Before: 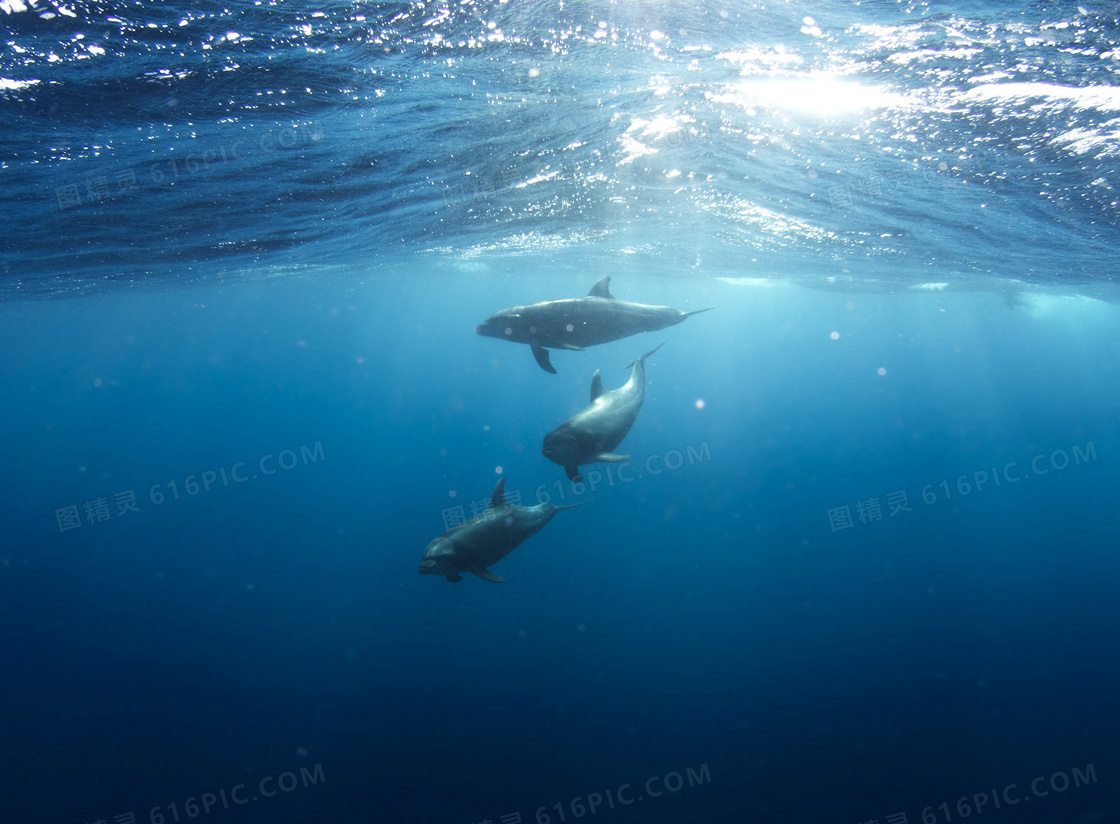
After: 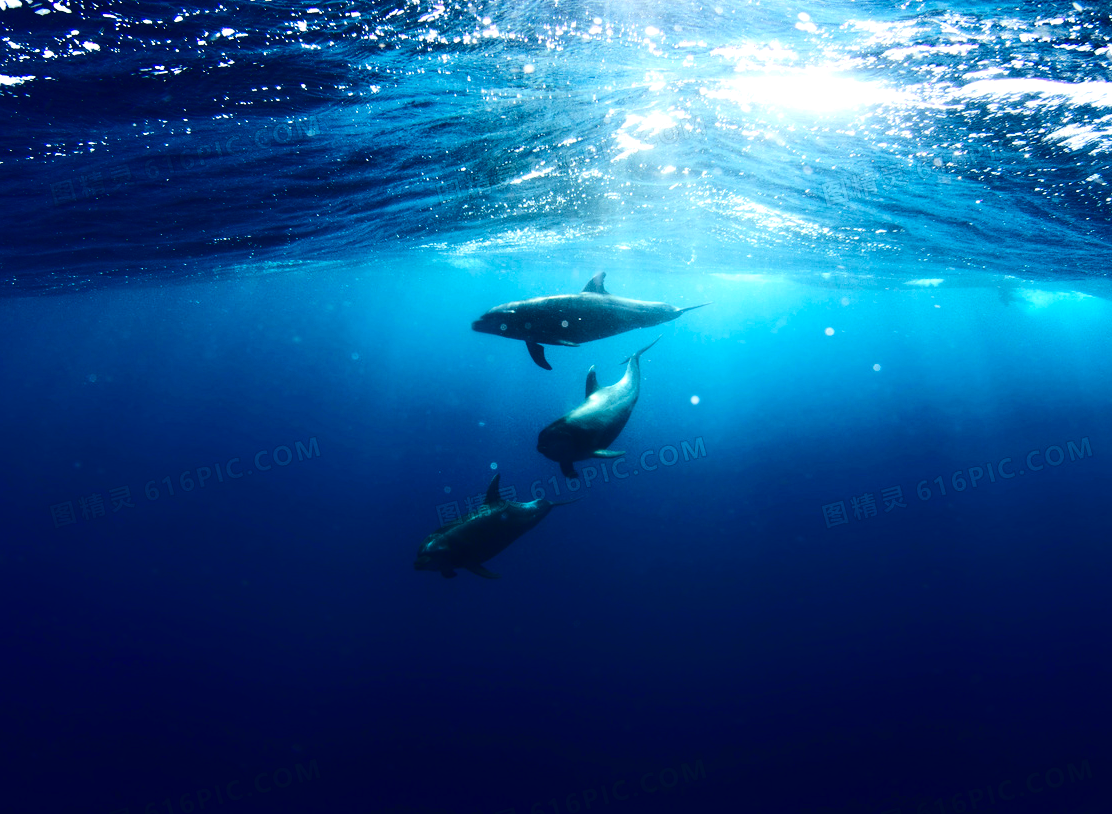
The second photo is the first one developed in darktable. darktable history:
crop: left 0.474%, top 0.506%, right 0.181%, bottom 0.653%
color balance rgb: highlights gain › luminance 14.569%, perceptual saturation grading › global saturation 30.555%, perceptual brilliance grading › mid-tones 9.401%, perceptual brilliance grading › shadows 14.823%, global vibrance 19.642%
tone curve: curves: ch0 [(0, 0) (0.003, 0.006) (0.011, 0.007) (0.025, 0.01) (0.044, 0.015) (0.069, 0.023) (0.1, 0.031) (0.136, 0.045) (0.177, 0.066) (0.224, 0.098) (0.277, 0.139) (0.335, 0.194) (0.399, 0.254) (0.468, 0.346) (0.543, 0.45) (0.623, 0.56) (0.709, 0.667) (0.801, 0.78) (0.898, 0.891) (1, 1)], color space Lab, independent channels, preserve colors none
contrast brightness saturation: contrast 0.235, brightness -0.238, saturation 0.141
